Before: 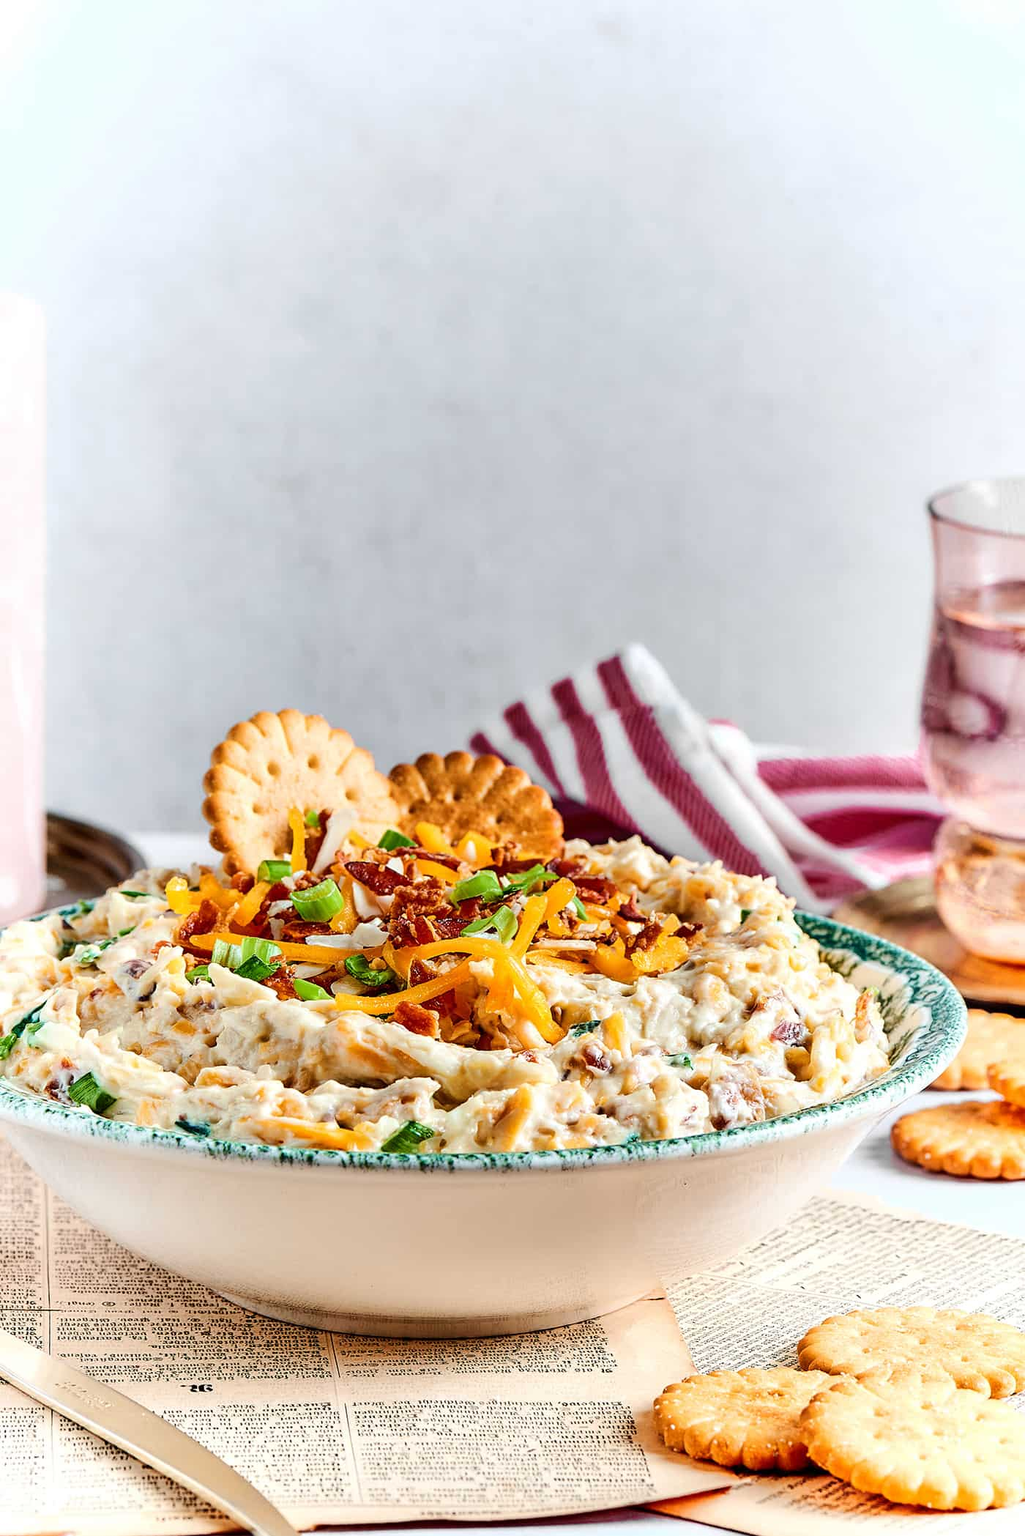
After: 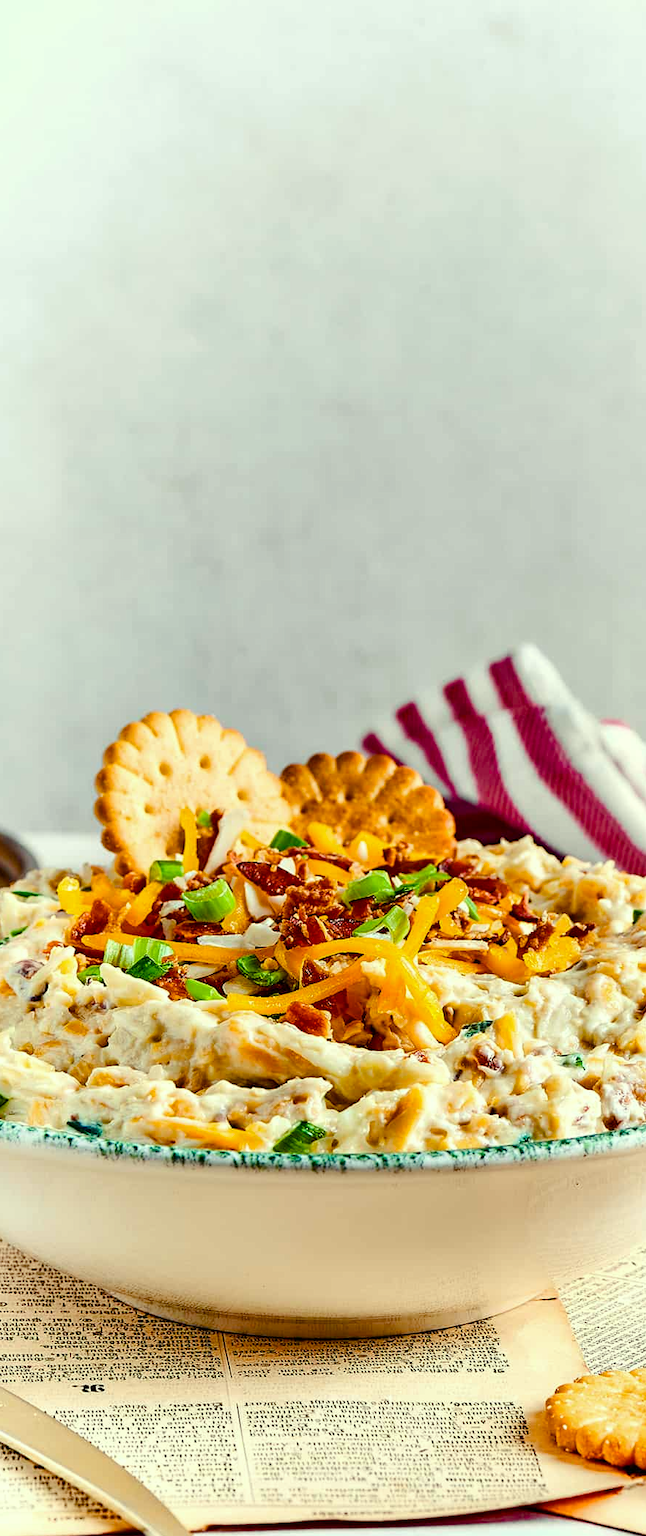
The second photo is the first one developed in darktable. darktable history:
crop: left 10.575%, right 26.392%
color balance rgb: linear chroma grading › global chroma 14.641%, perceptual saturation grading › global saturation 14.317%, perceptual saturation grading › highlights -25.127%, perceptual saturation grading › shadows 29.979%
exposure: compensate exposure bias true, compensate highlight preservation false
color correction: highlights a* -5.76, highlights b* 10.81
